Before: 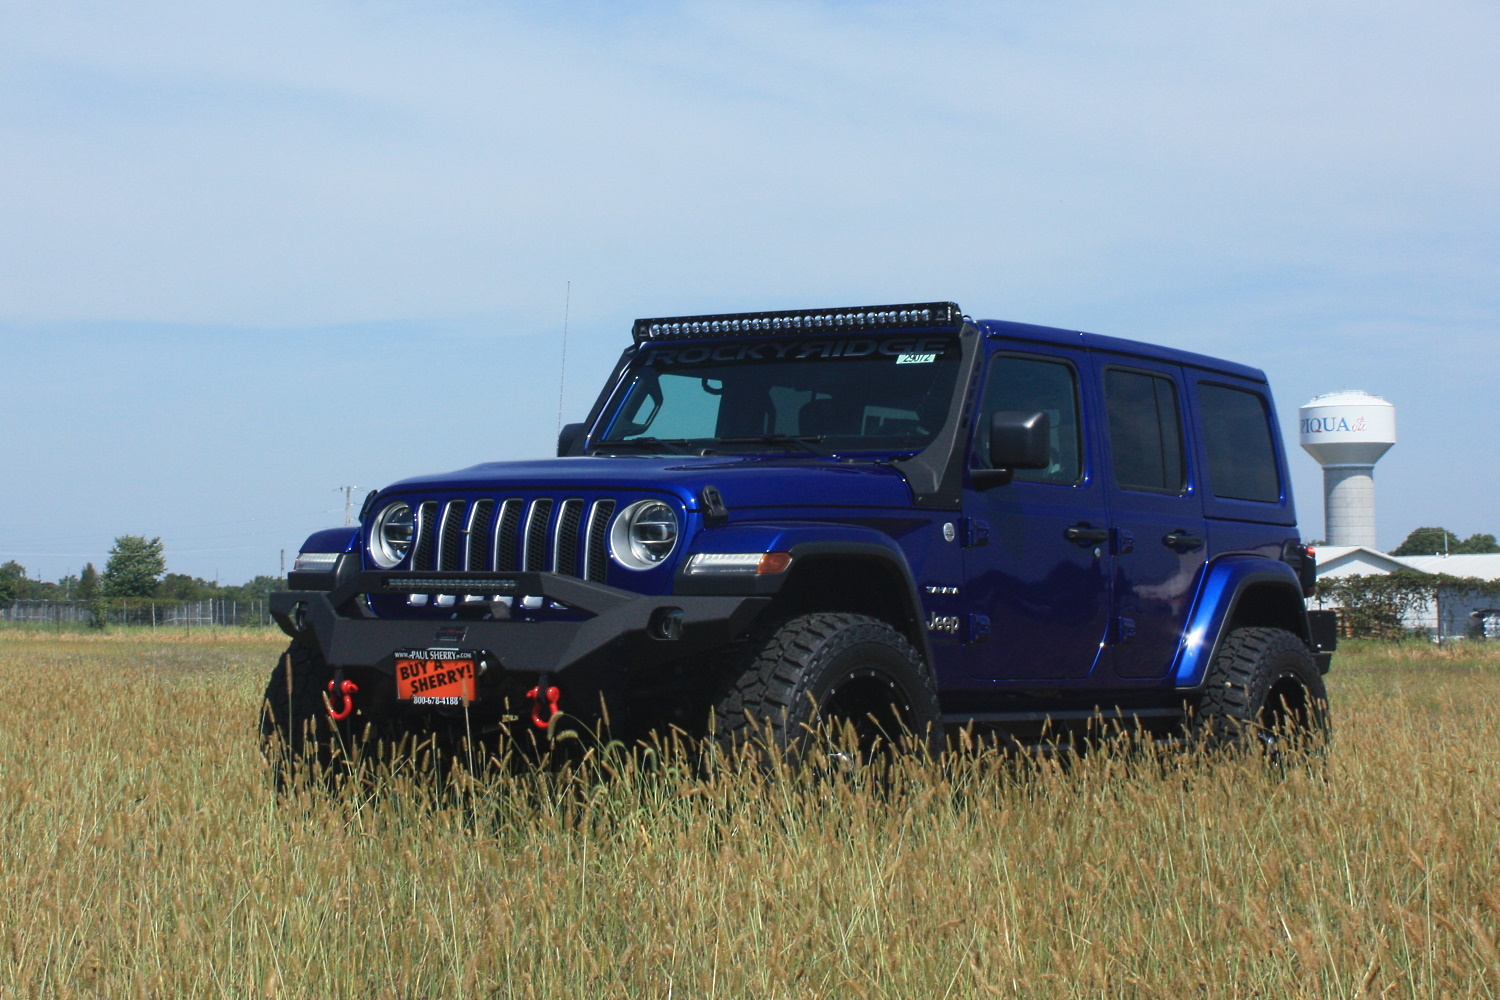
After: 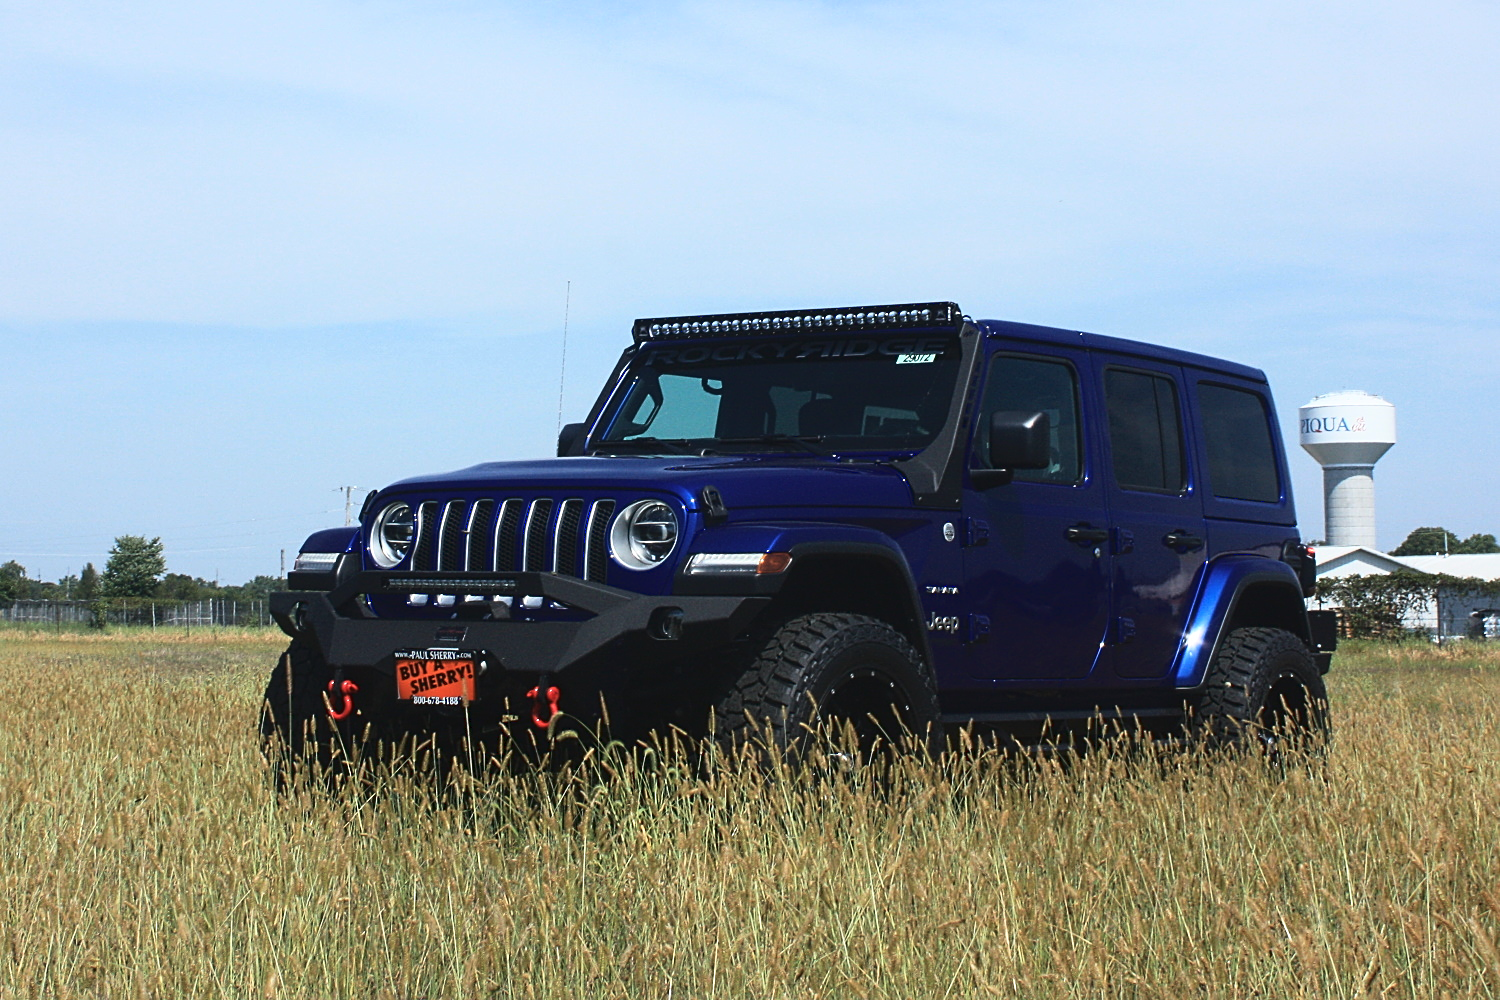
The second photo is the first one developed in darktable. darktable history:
sharpen: on, module defaults
tone curve: curves: ch0 [(0, 0) (0.003, 0.036) (0.011, 0.04) (0.025, 0.042) (0.044, 0.052) (0.069, 0.066) (0.1, 0.085) (0.136, 0.106) (0.177, 0.144) (0.224, 0.188) (0.277, 0.241) (0.335, 0.307) (0.399, 0.382) (0.468, 0.466) (0.543, 0.56) (0.623, 0.672) (0.709, 0.772) (0.801, 0.876) (0.898, 0.949) (1, 1)], color space Lab, linked channels, preserve colors none
